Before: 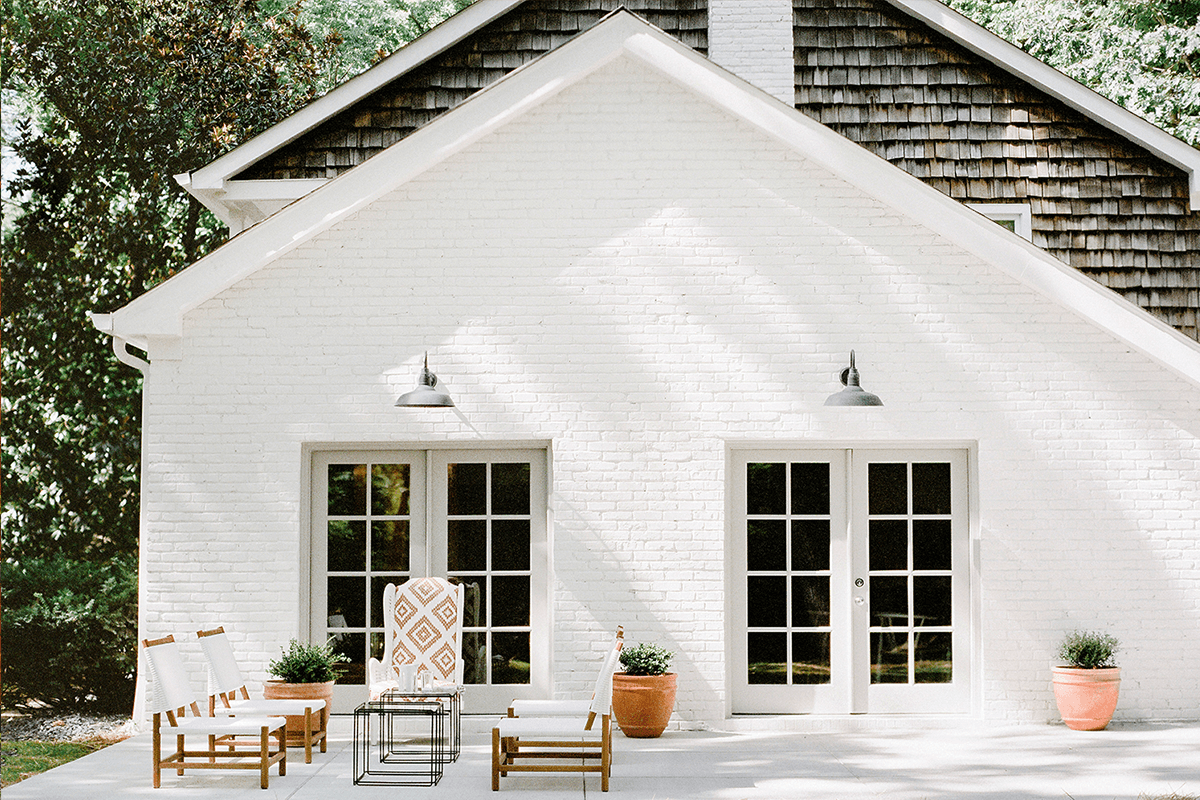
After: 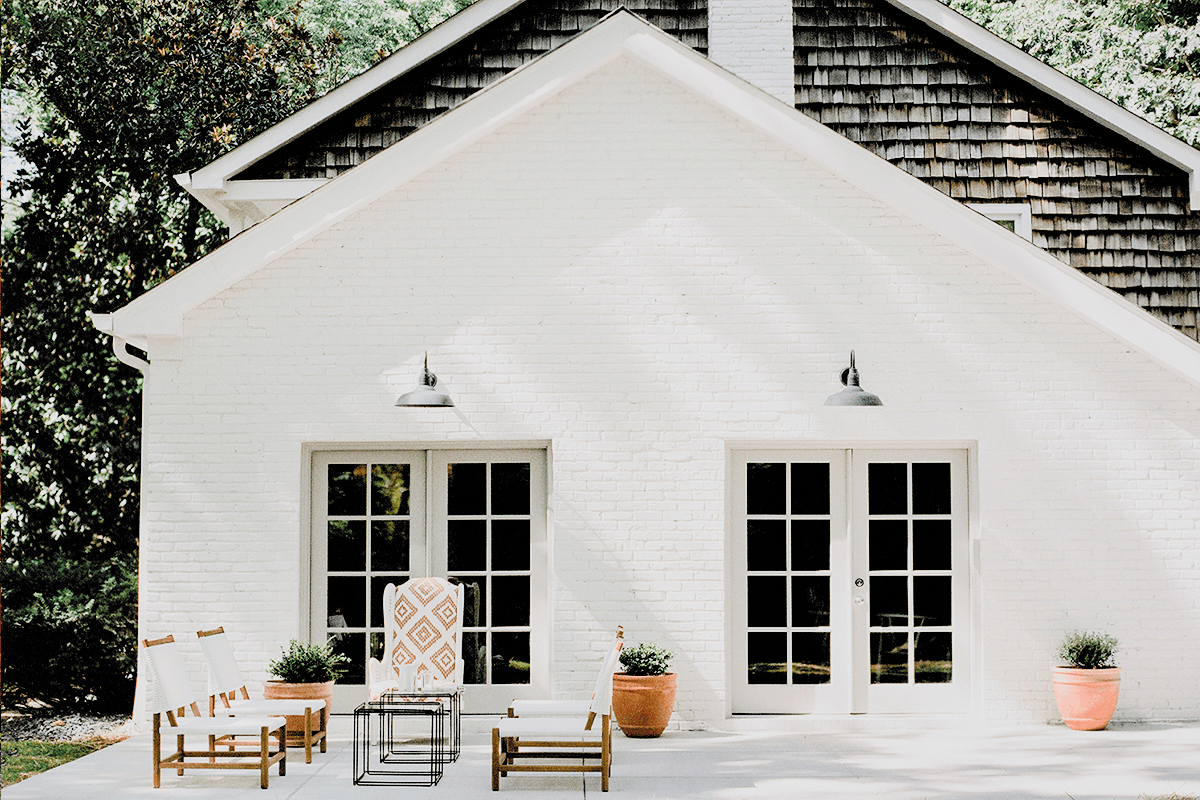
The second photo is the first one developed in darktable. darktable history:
filmic rgb: black relative exposure -5.06 EV, white relative exposure 3.99 EV, hardness 2.9, contrast 1.397, highlights saturation mix -29.43%, color science v6 (2022)
